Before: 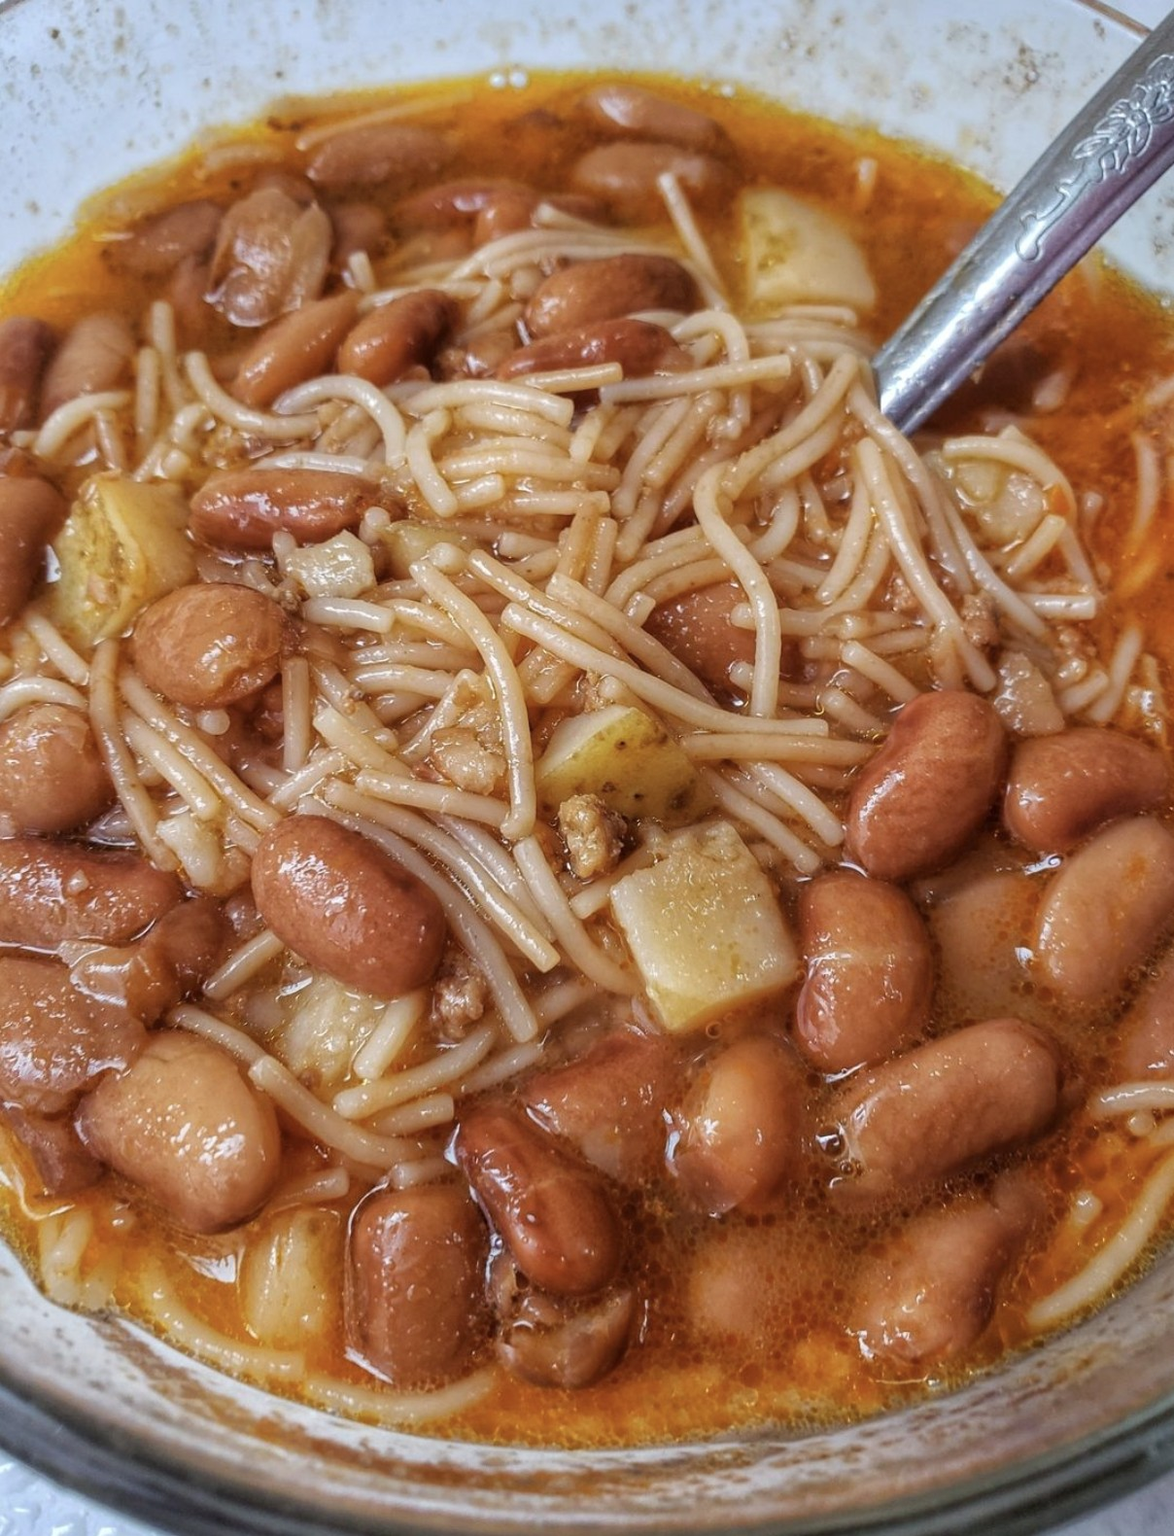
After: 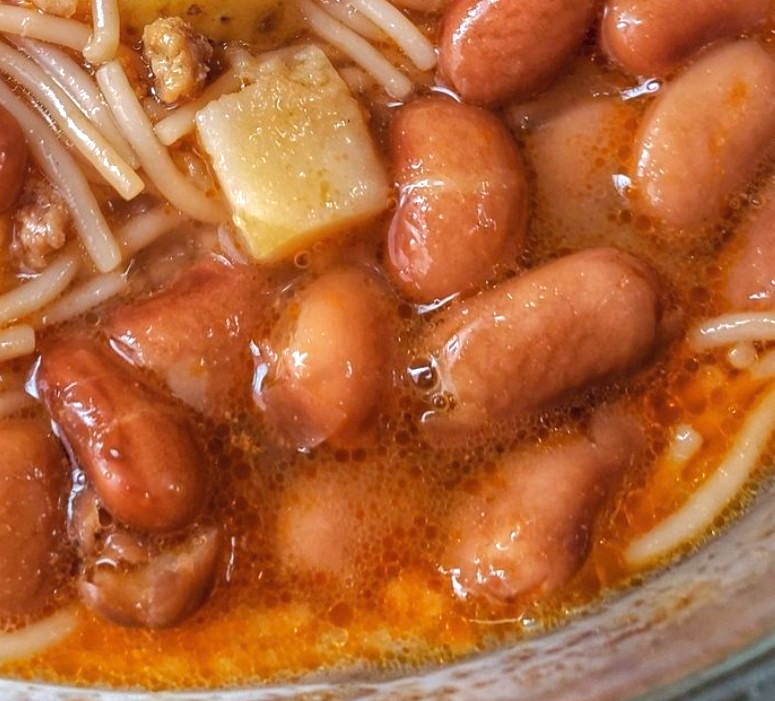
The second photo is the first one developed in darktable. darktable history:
crop and rotate: left 35.809%, top 50.739%, bottom 4.844%
shadows and highlights: shadows color adjustment 98%, highlights color adjustment 57.95%
exposure: black level correction 0, exposure 0.5 EV, compensate exposure bias true, compensate highlight preservation false
